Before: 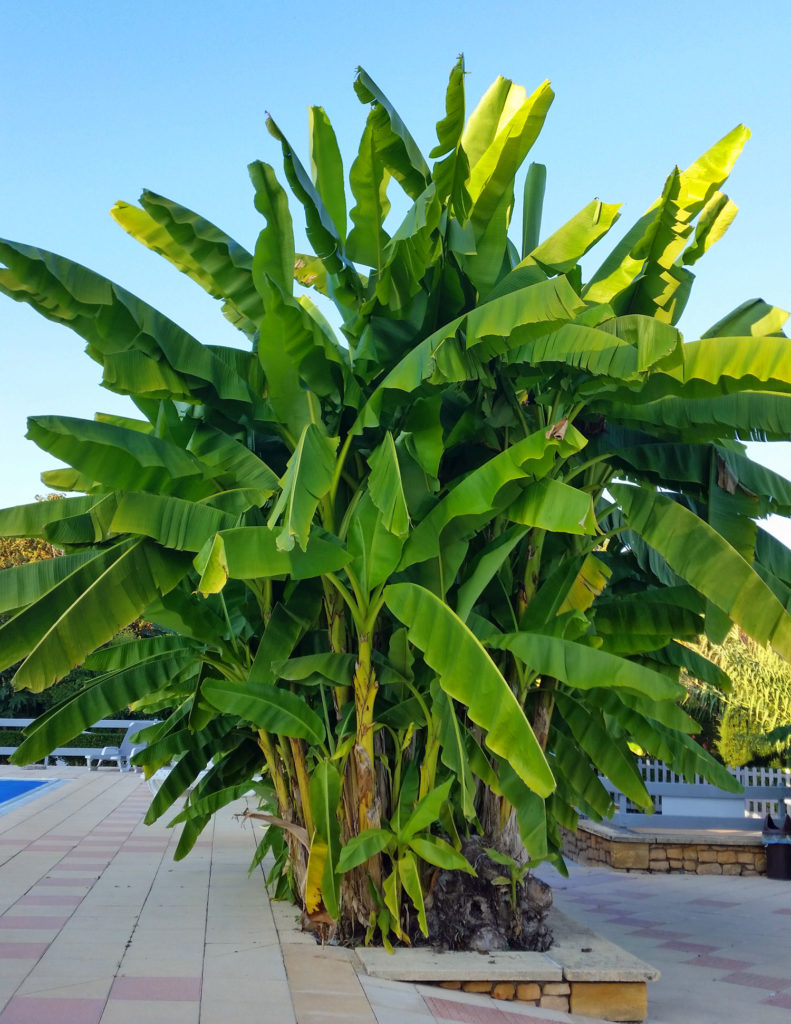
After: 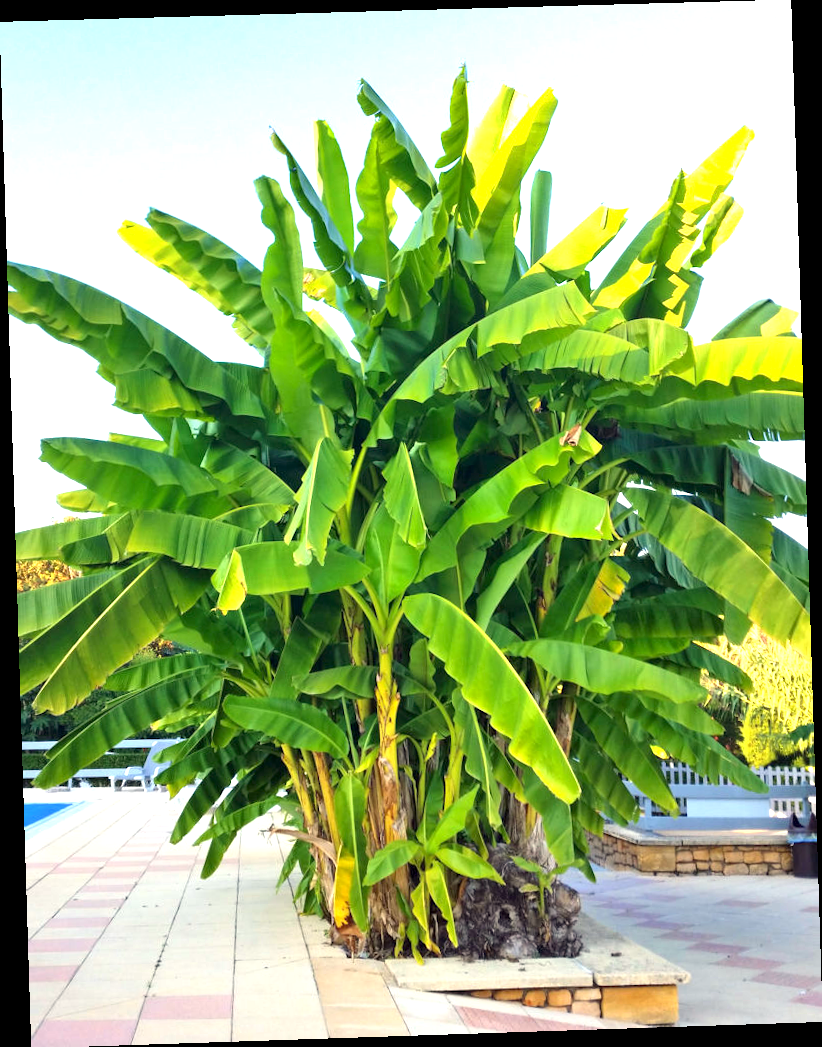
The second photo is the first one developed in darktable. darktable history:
exposure: black level correction 0.001, exposure 1.398 EV, compensate exposure bias true, compensate highlight preservation false
white balance: red 1.045, blue 0.932
rotate and perspective: rotation -1.77°, lens shift (horizontal) 0.004, automatic cropping off
